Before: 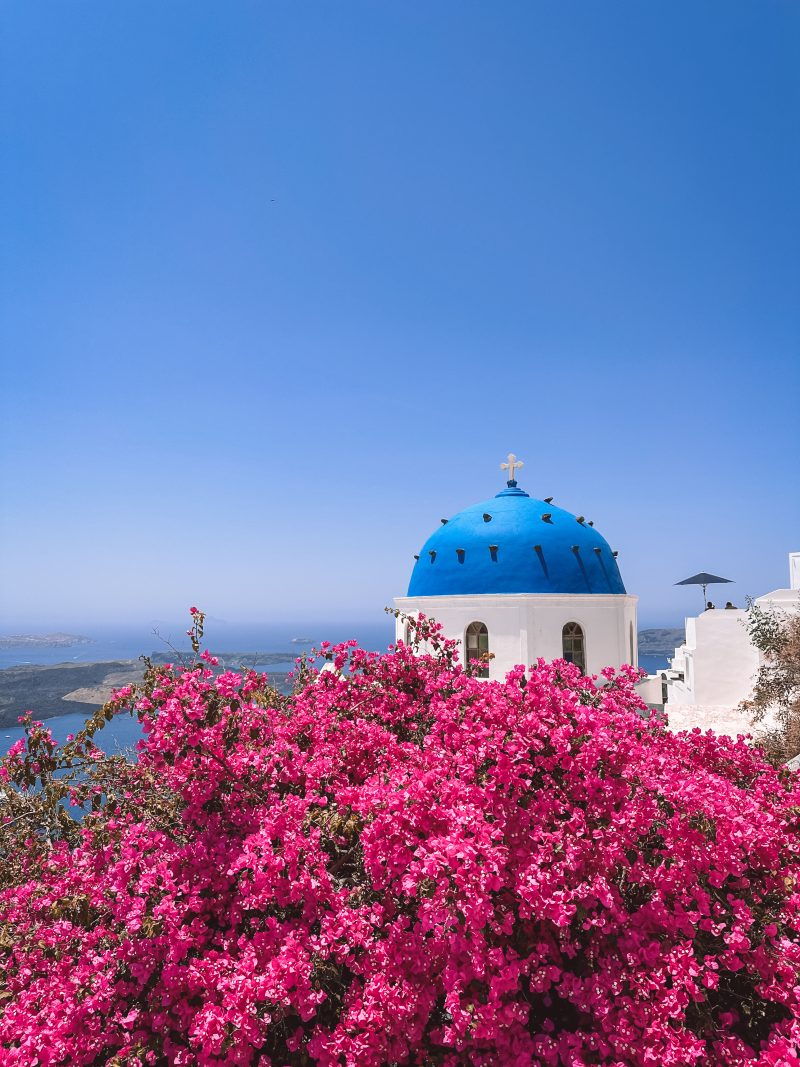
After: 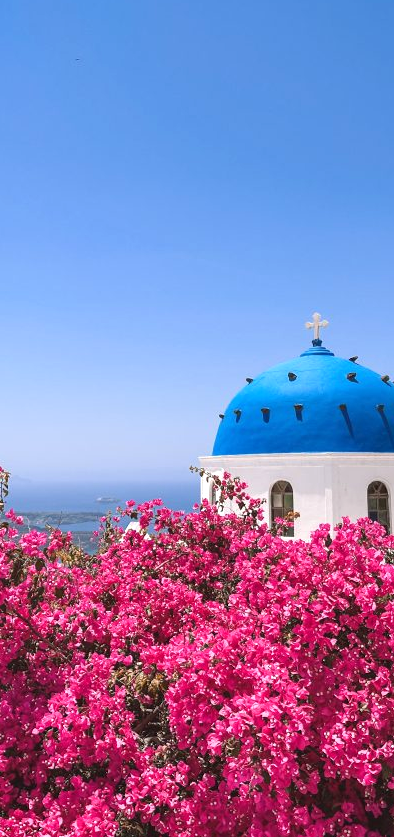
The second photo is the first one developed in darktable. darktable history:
exposure: exposure 0.225 EV, compensate exposure bias true, compensate highlight preservation false
crop and rotate: angle 0.024°, left 24.423%, top 13.246%, right 26.242%, bottom 8.234%
